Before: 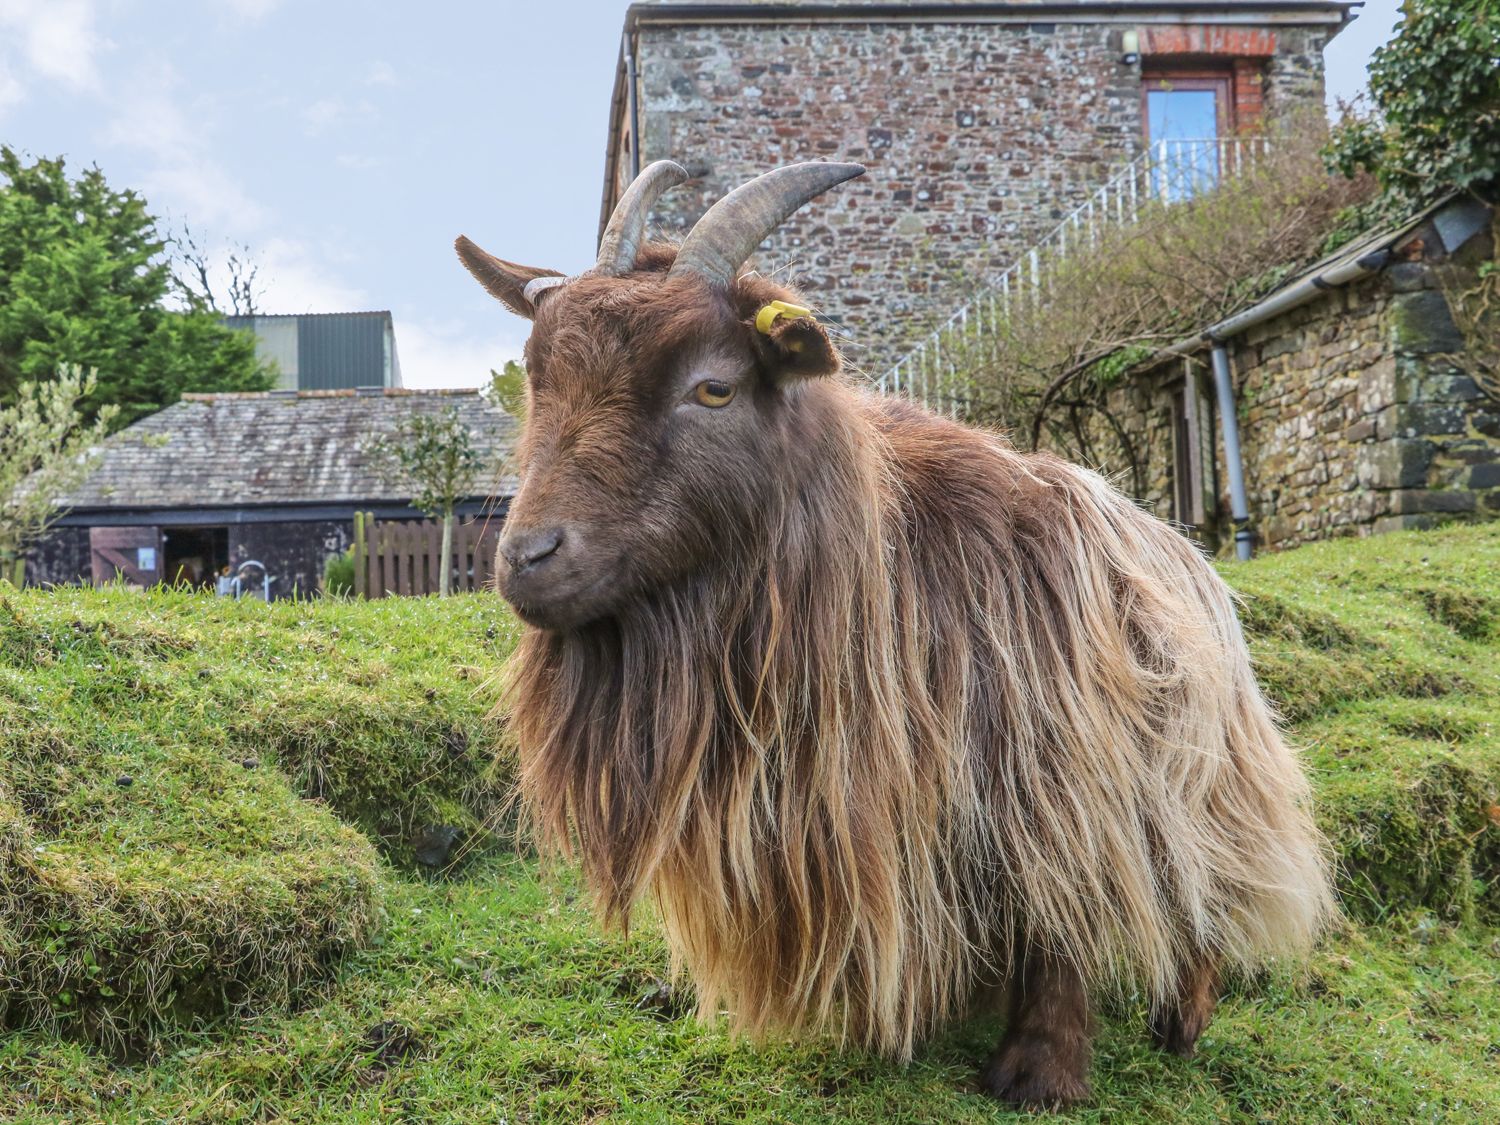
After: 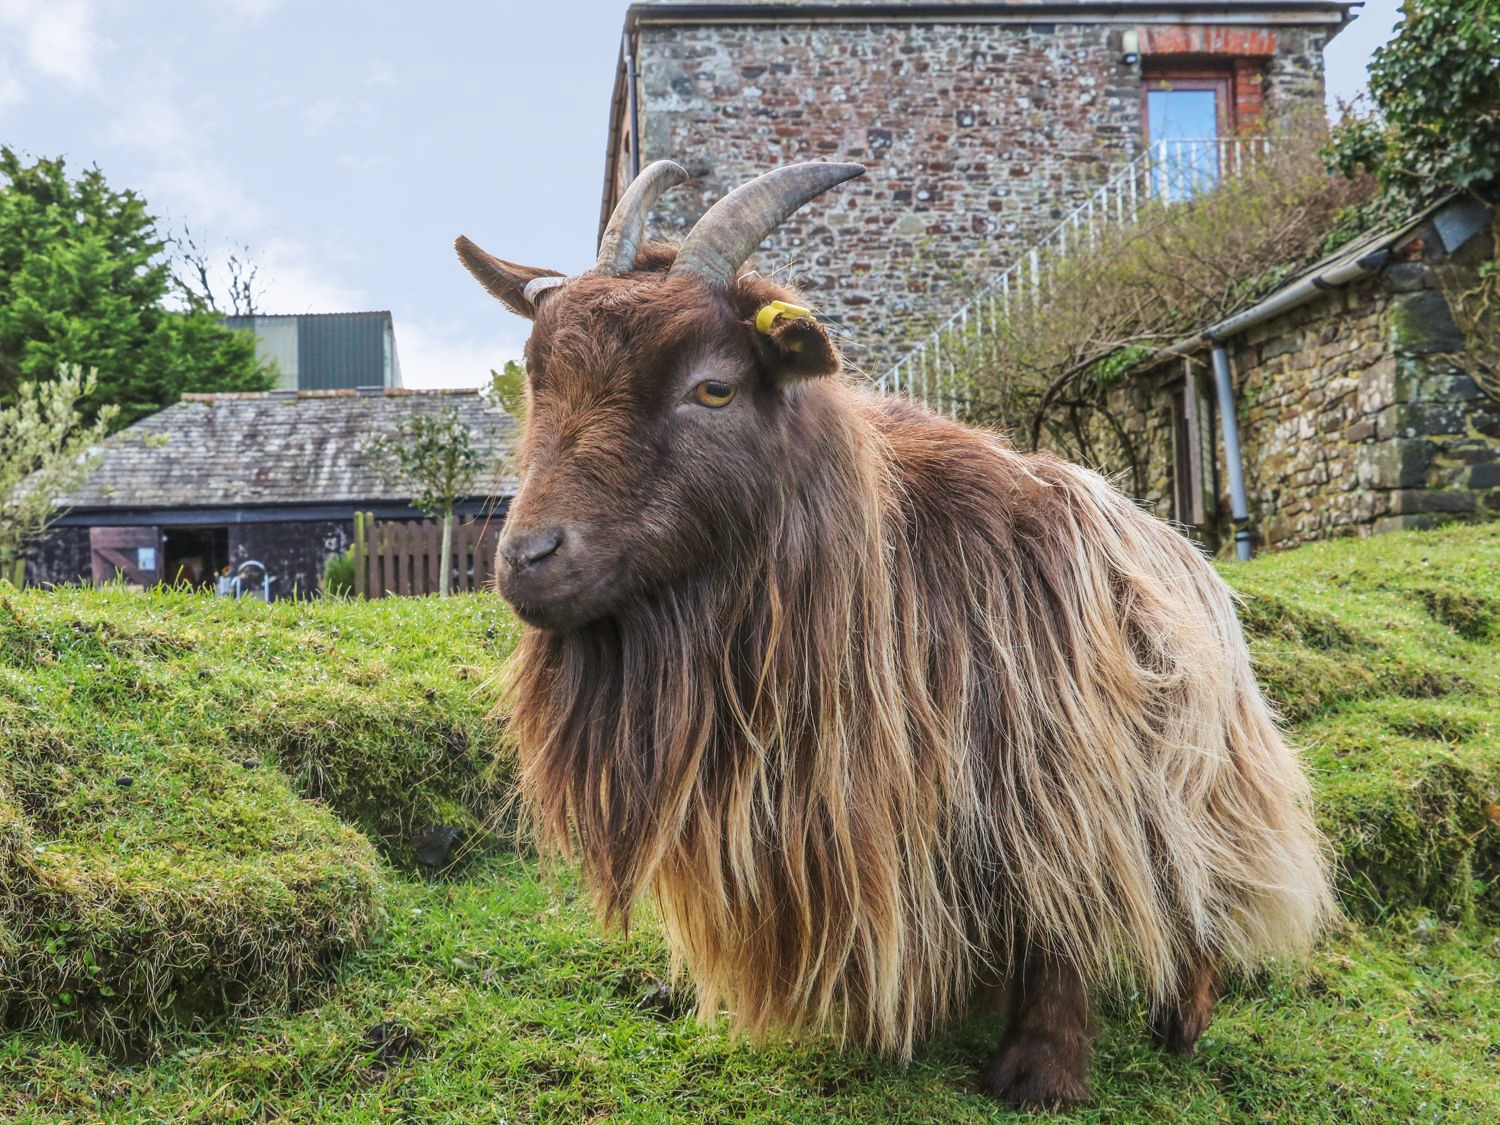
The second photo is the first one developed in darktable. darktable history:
tone curve: curves: ch0 [(0, 0) (0.003, 0.014) (0.011, 0.019) (0.025, 0.028) (0.044, 0.044) (0.069, 0.069) (0.1, 0.1) (0.136, 0.131) (0.177, 0.168) (0.224, 0.206) (0.277, 0.255) (0.335, 0.309) (0.399, 0.374) (0.468, 0.452) (0.543, 0.535) (0.623, 0.623) (0.709, 0.72) (0.801, 0.815) (0.898, 0.898) (1, 1)], preserve colors none
